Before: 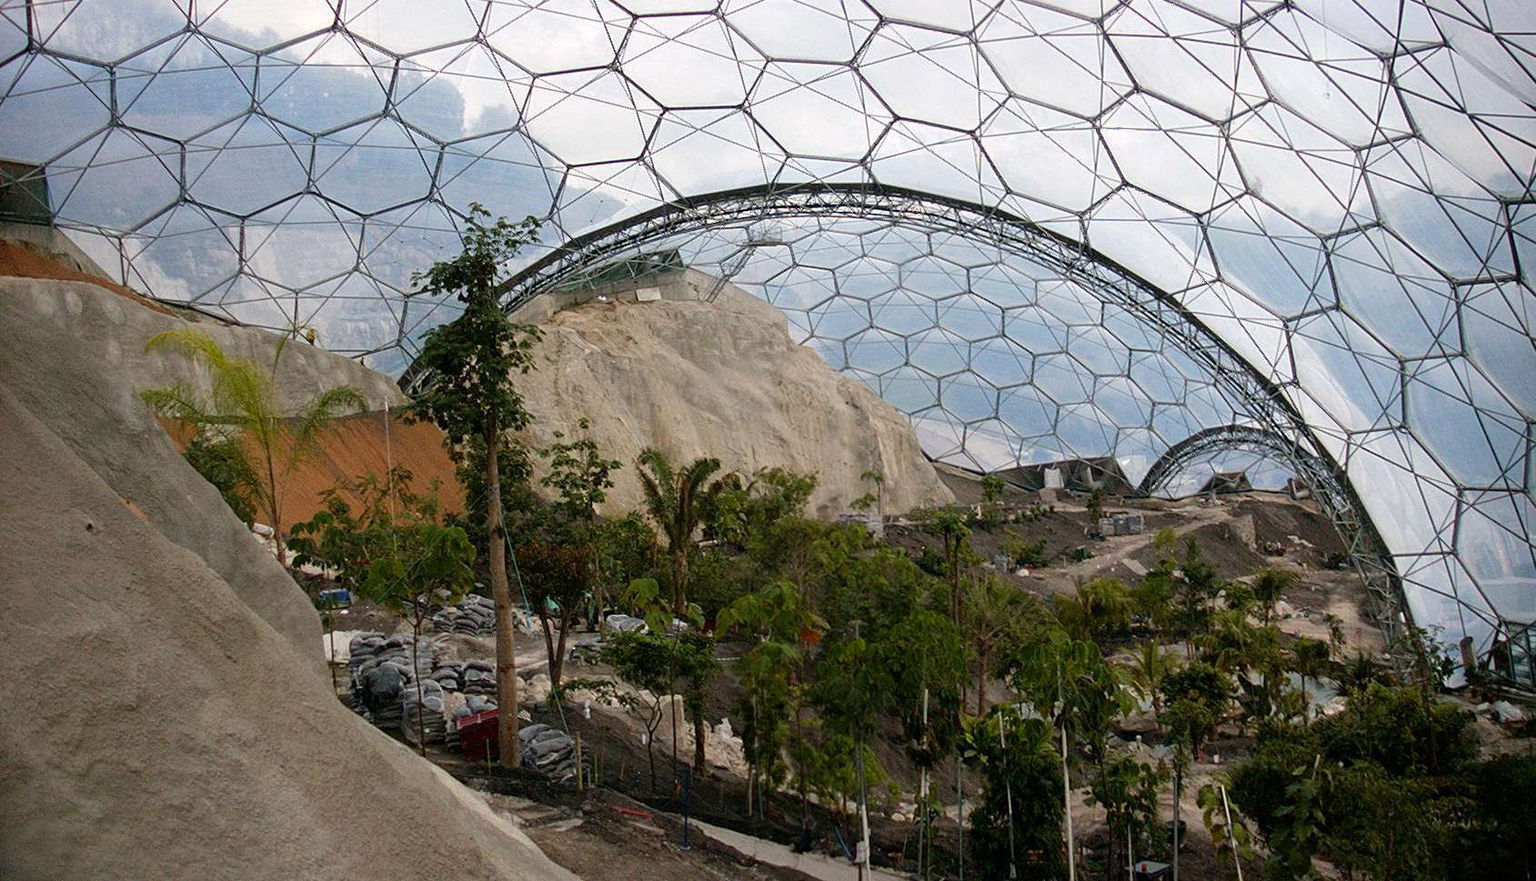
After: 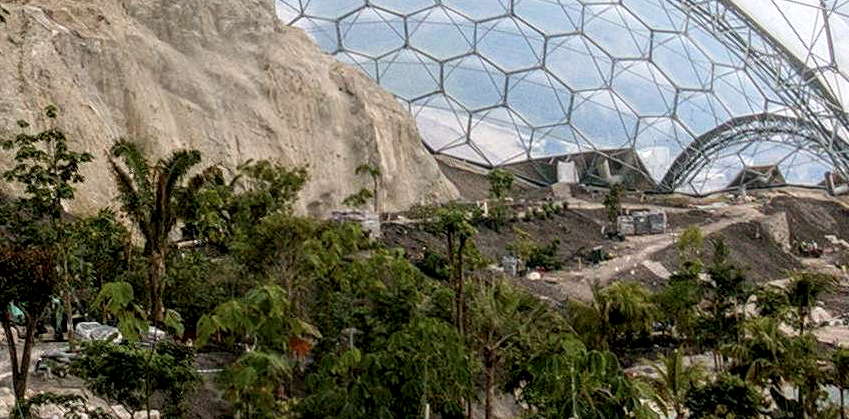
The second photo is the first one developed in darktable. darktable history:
crop: left 35.03%, top 36.625%, right 14.663%, bottom 20.057%
bloom: on, module defaults
local contrast: highlights 79%, shadows 56%, detail 175%, midtone range 0.428
